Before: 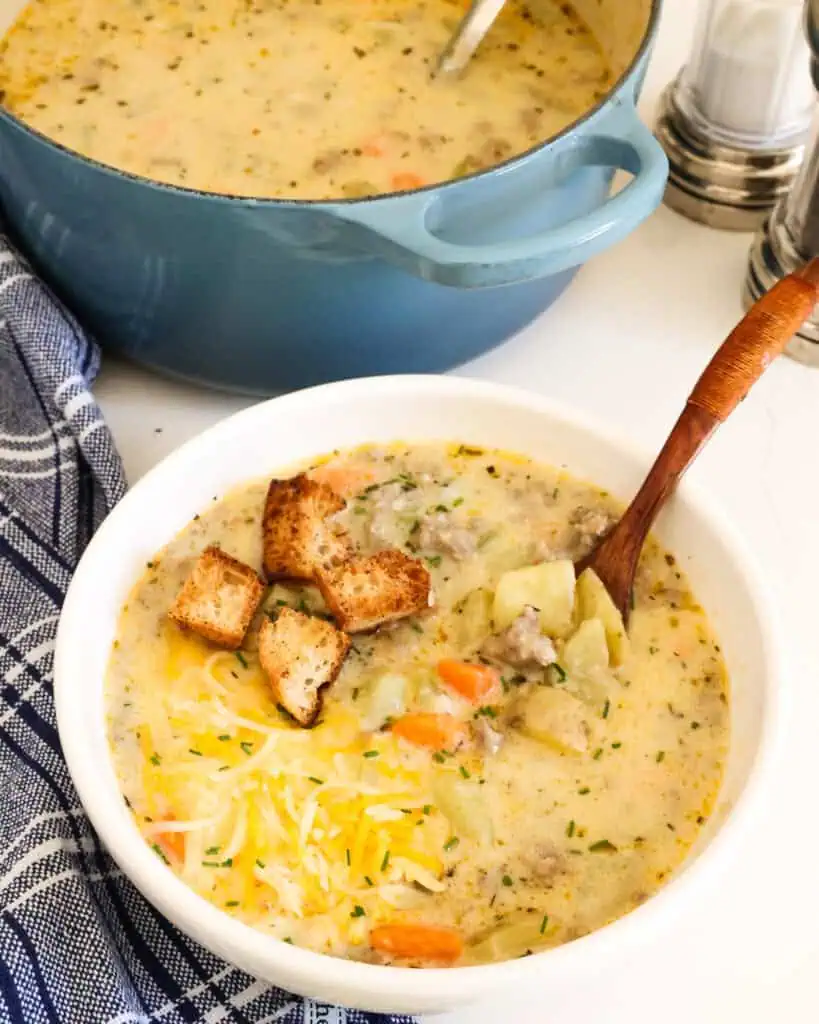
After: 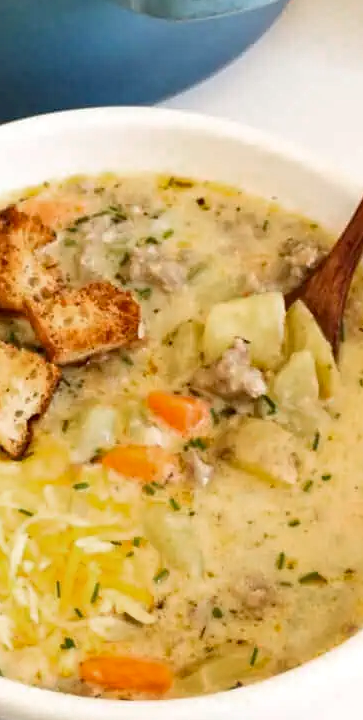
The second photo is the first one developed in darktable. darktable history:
crop: left 35.432%, top 26.233%, right 20.145%, bottom 3.432%
local contrast: highlights 100%, shadows 100%, detail 131%, midtone range 0.2
tone equalizer: -7 EV 0.18 EV, -6 EV 0.12 EV, -5 EV 0.08 EV, -4 EV 0.04 EV, -2 EV -0.02 EV, -1 EV -0.04 EV, +0 EV -0.06 EV, luminance estimator HSV value / RGB max
color zones: curves: ch0 [(0, 0.5) (0.143, 0.5) (0.286, 0.456) (0.429, 0.5) (0.571, 0.5) (0.714, 0.5) (0.857, 0.5) (1, 0.5)]; ch1 [(0, 0.5) (0.143, 0.5) (0.286, 0.422) (0.429, 0.5) (0.571, 0.5) (0.714, 0.5) (0.857, 0.5) (1, 0.5)]
haze removal: compatibility mode true, adaptive false
